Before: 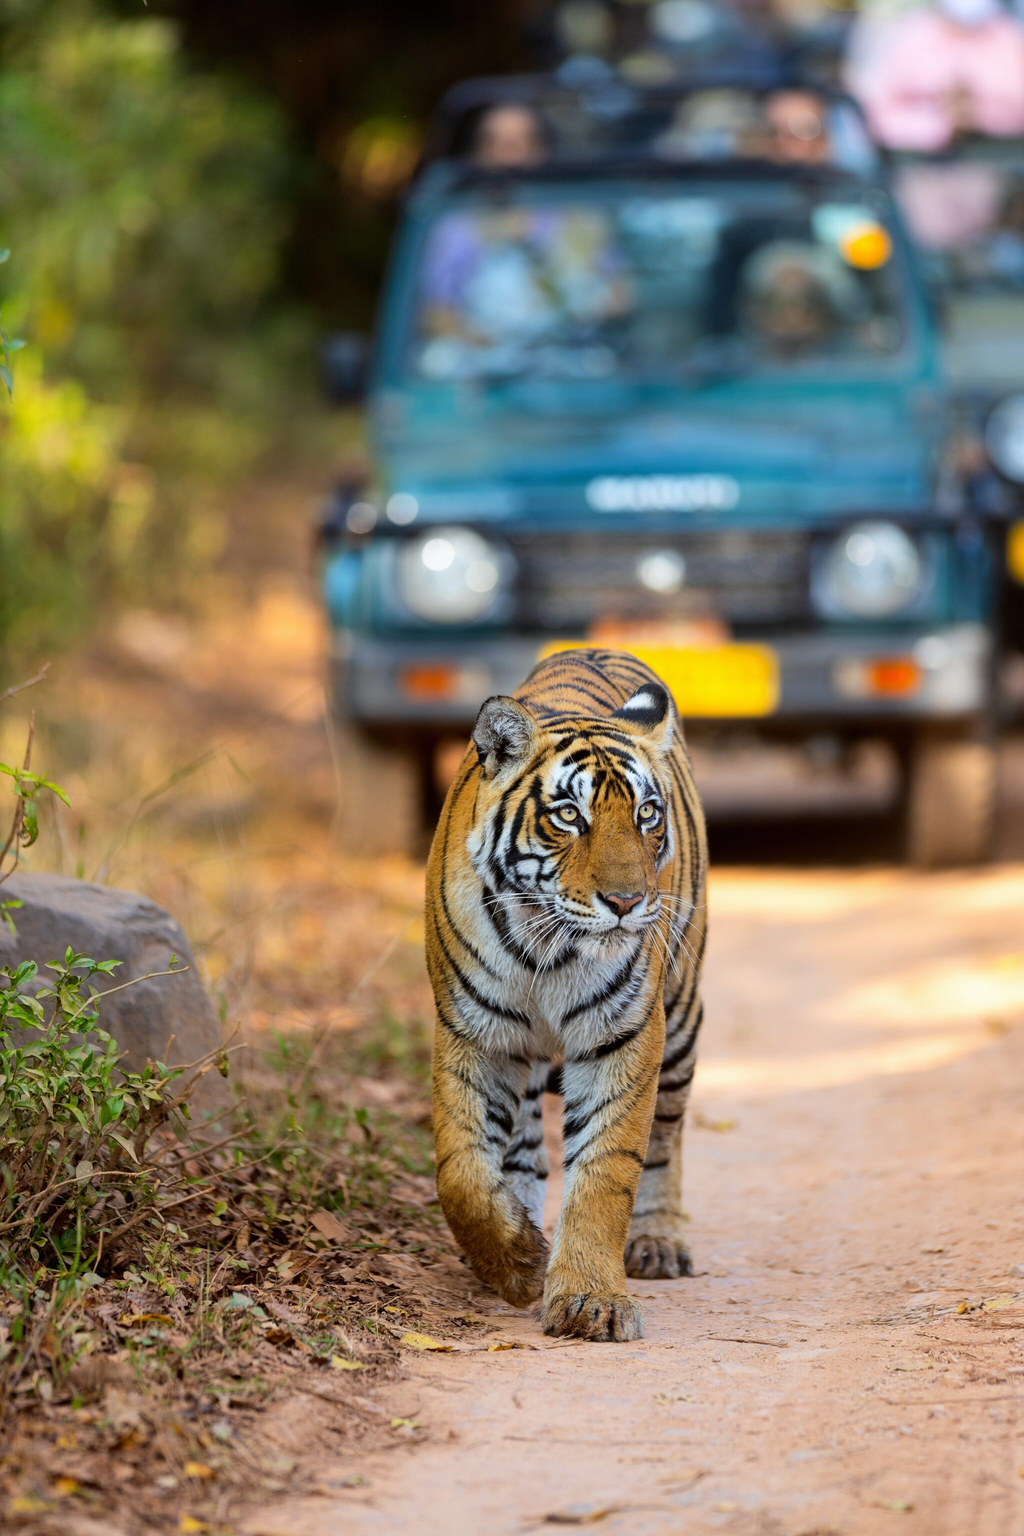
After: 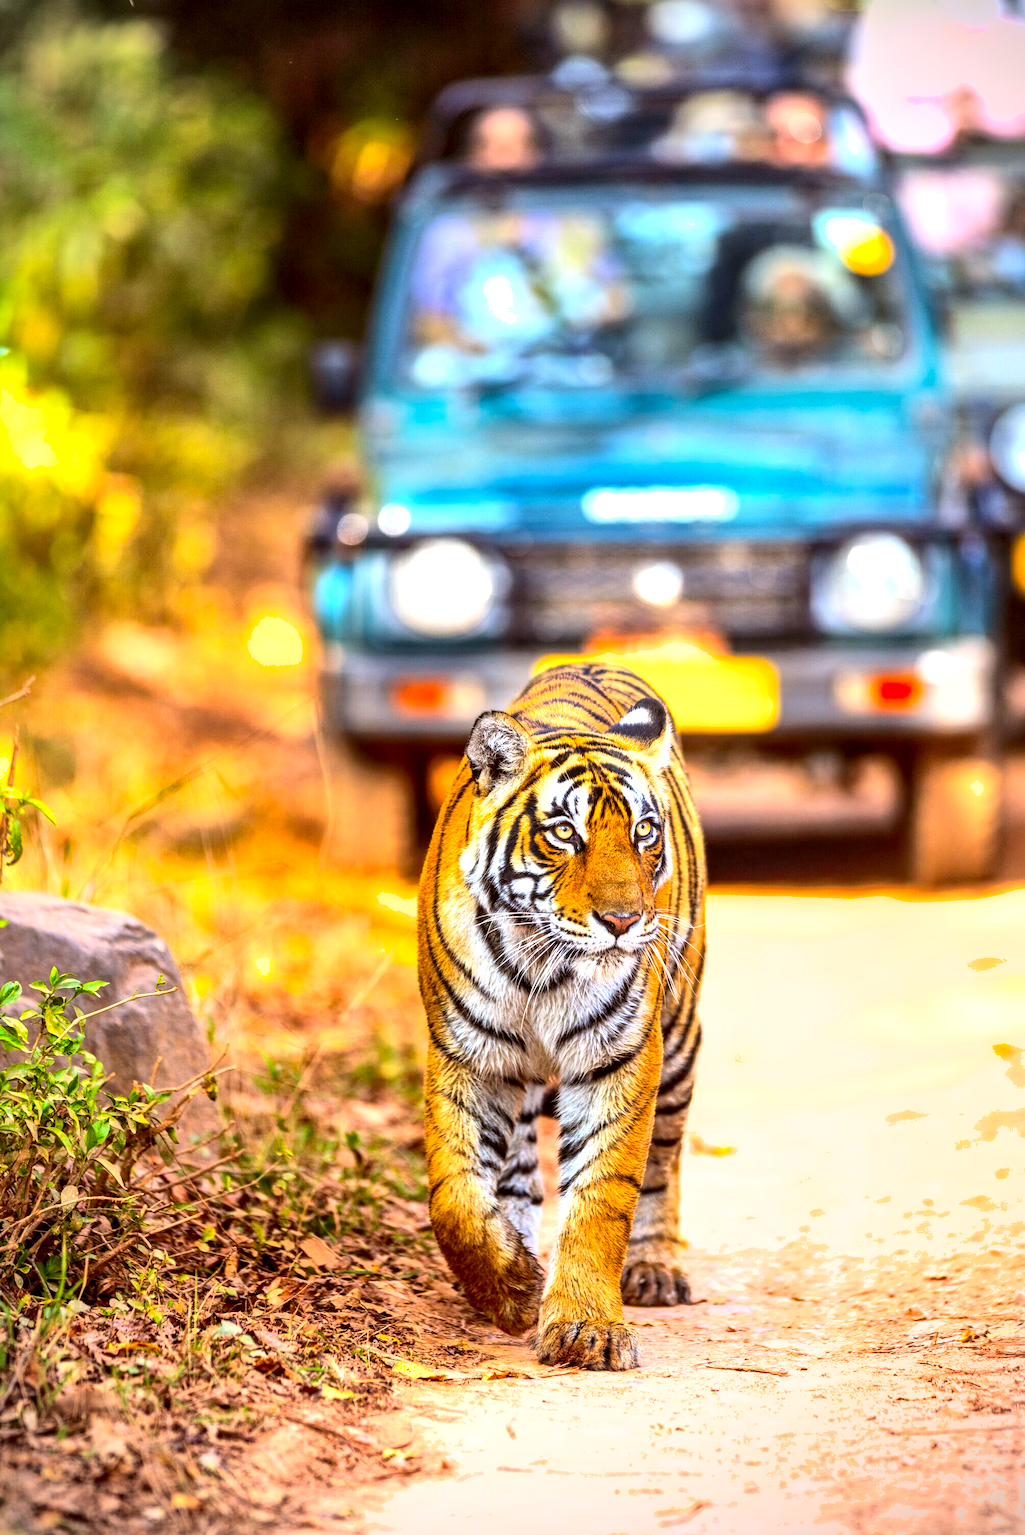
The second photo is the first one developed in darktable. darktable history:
exposure: black level correction 0, exposure 0.589 EV, compensate exposure bias true, compensate highlight preservation false
color correction: highlights a* 10.26, highlights b* 9.68, shadows a* 8.98, shadows b* 7.86, saturation 0.806
crop: left 1.657%, right 0.275%, bottom 2.081%
contrast brightness saturation: contrast 0.202, brightness 0.2, saturation 0.788
tone equalizer: -8 EV -0.377 EV, -7 EV -0.359 EV, -6 EV -0.362 EV, -5 EV -0.211 EV, -3 EV 0.253 EV, -2 EV 0.353 EV, -1 EV 0.407 EV, +0 EV 0.401 EV, edges refinement/feathering 500, mask exposure compensation -1.57 EV, preserve details no
shadows and highlights: on, module defaults
local contrast: detail 150%
vignetting: dithering 8-bit output
